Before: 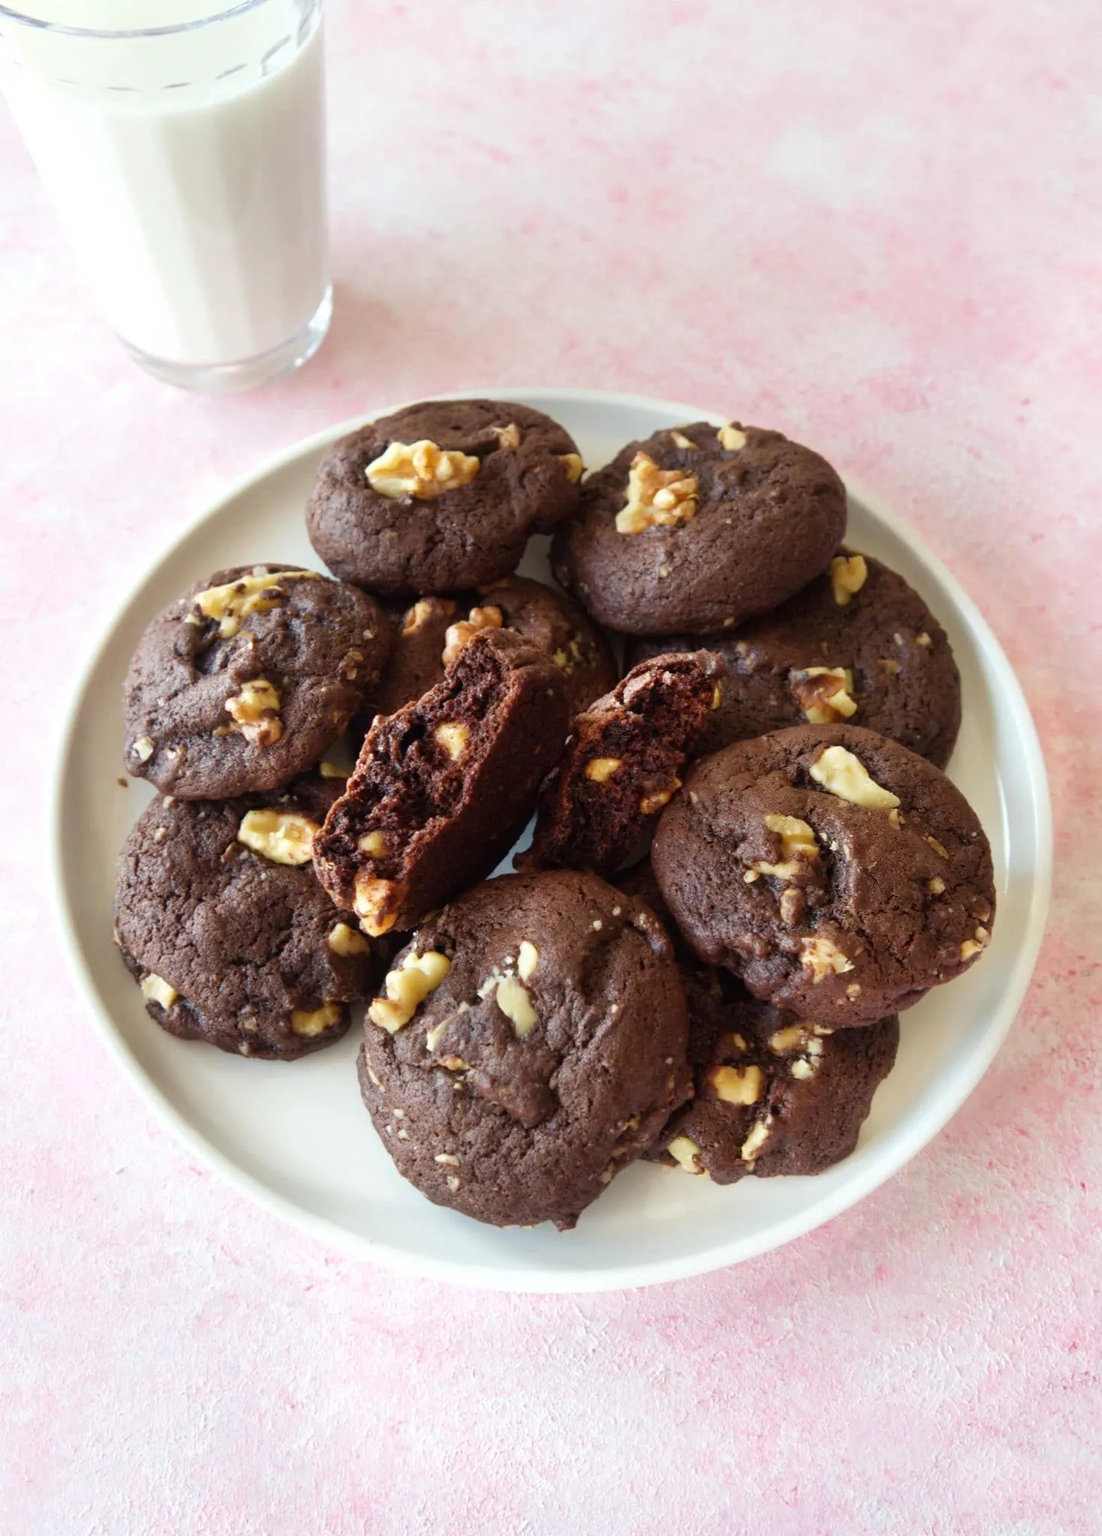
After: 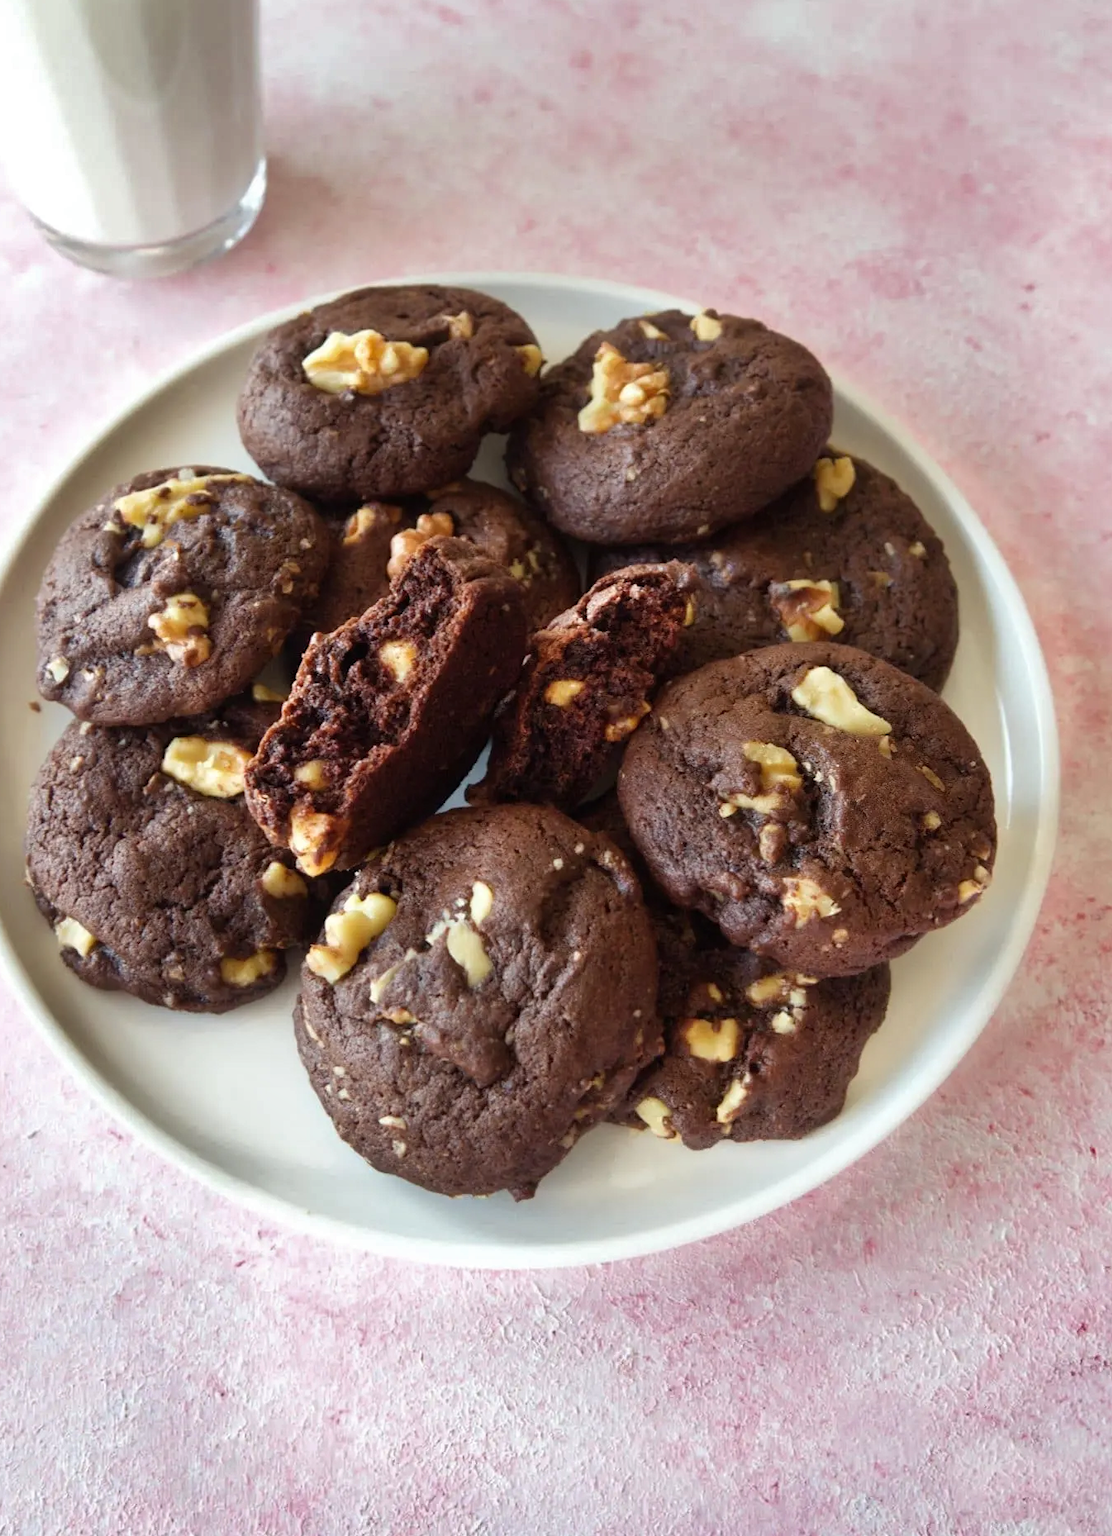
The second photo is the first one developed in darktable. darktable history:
crop and rotate: left 8.262%, top 9.226%
white balance: emerald 1
shadows and highlights: radius 108.52, shadows 23.73, highlights -59.32, low approximation 0.01, soften with gaussian
